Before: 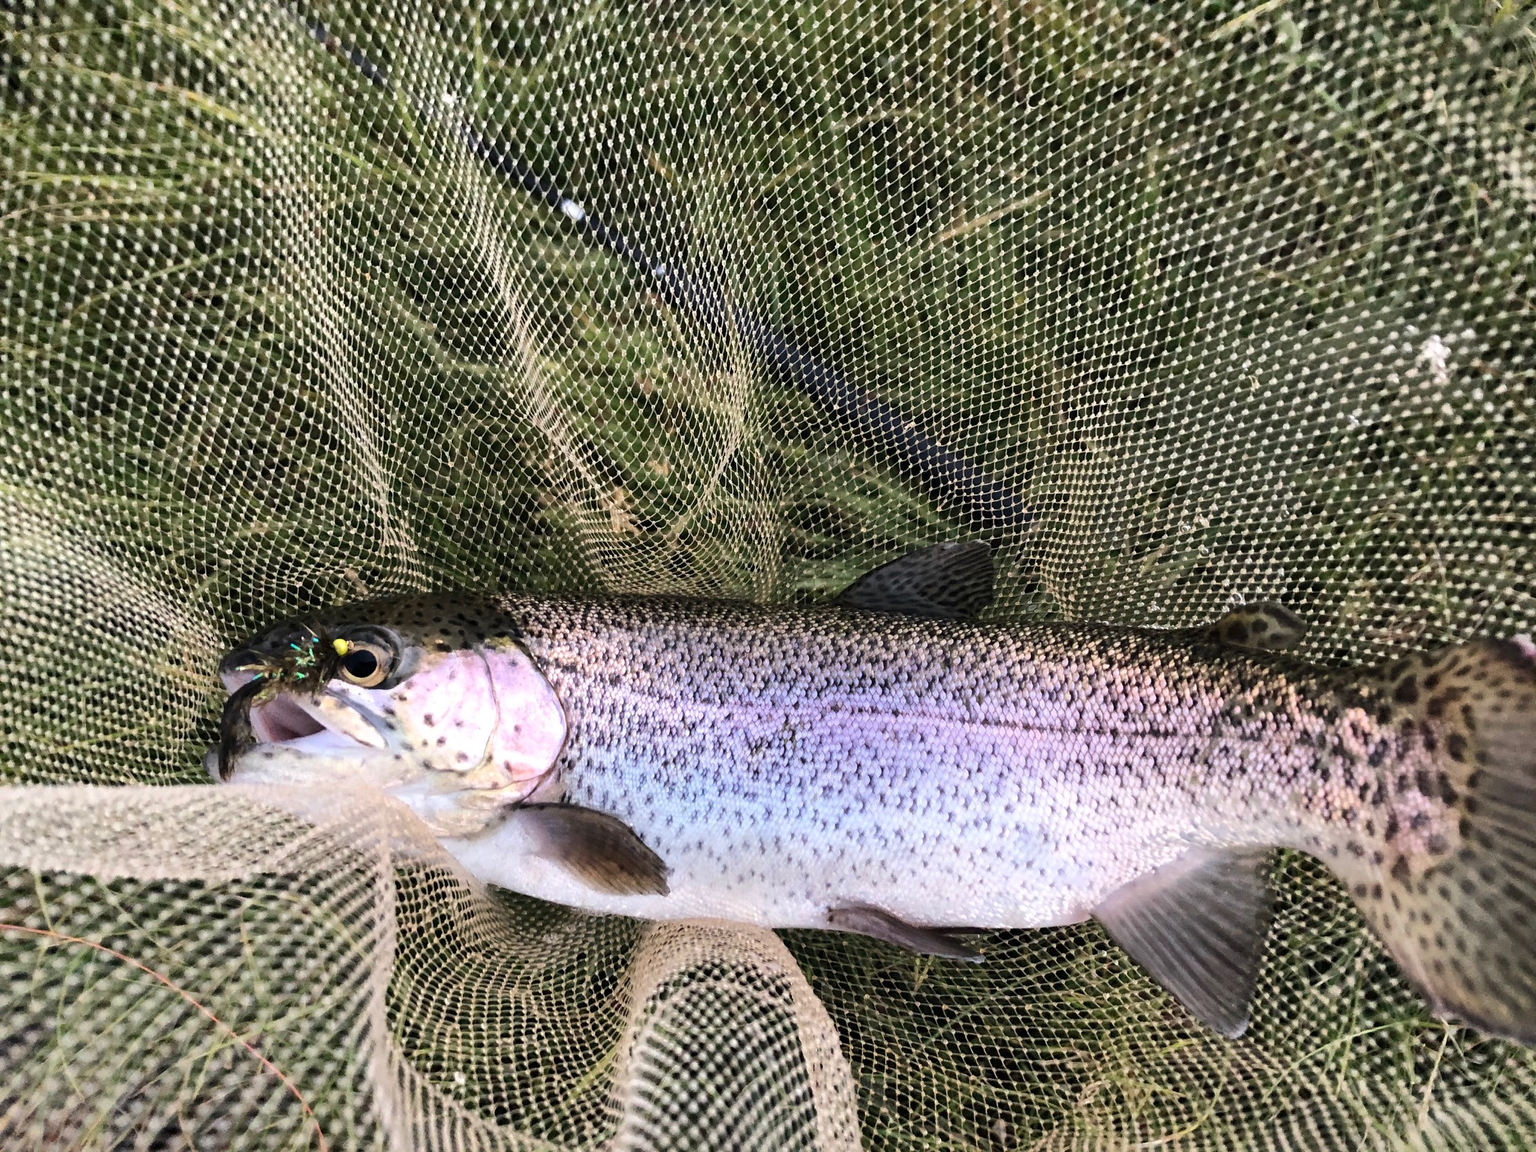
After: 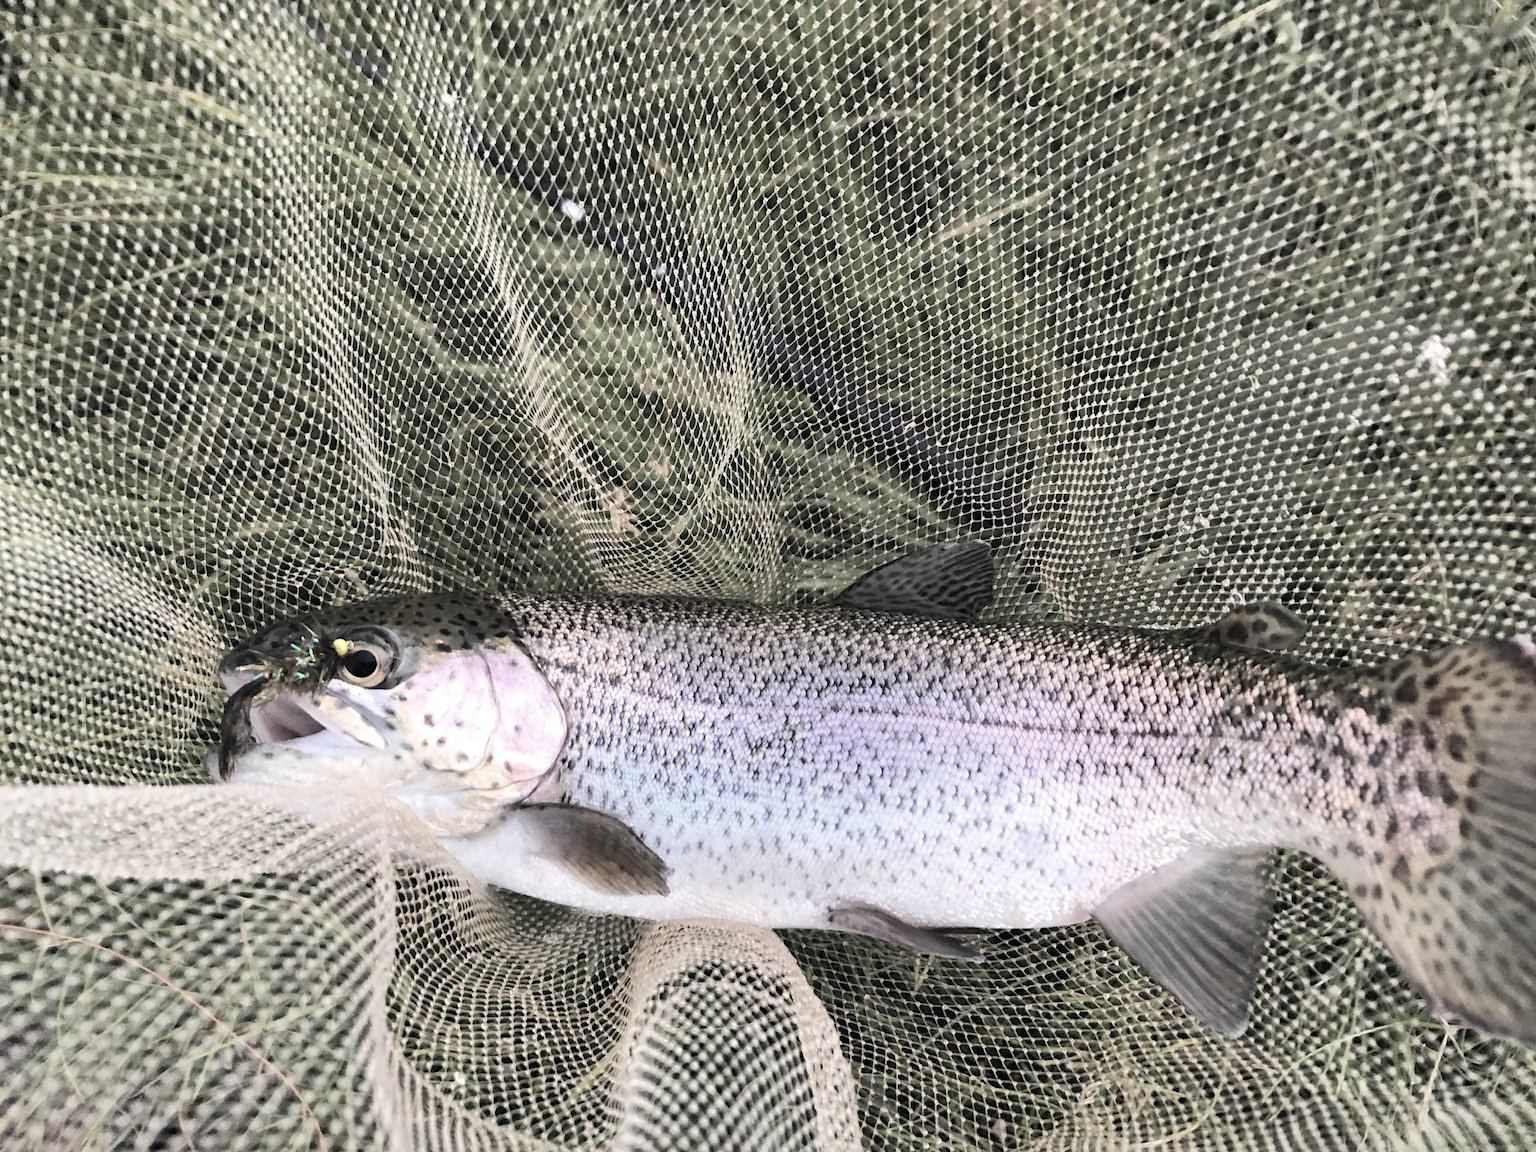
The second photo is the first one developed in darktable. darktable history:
contrast brightness saturation: brightness 0.181, saturation -0.485
